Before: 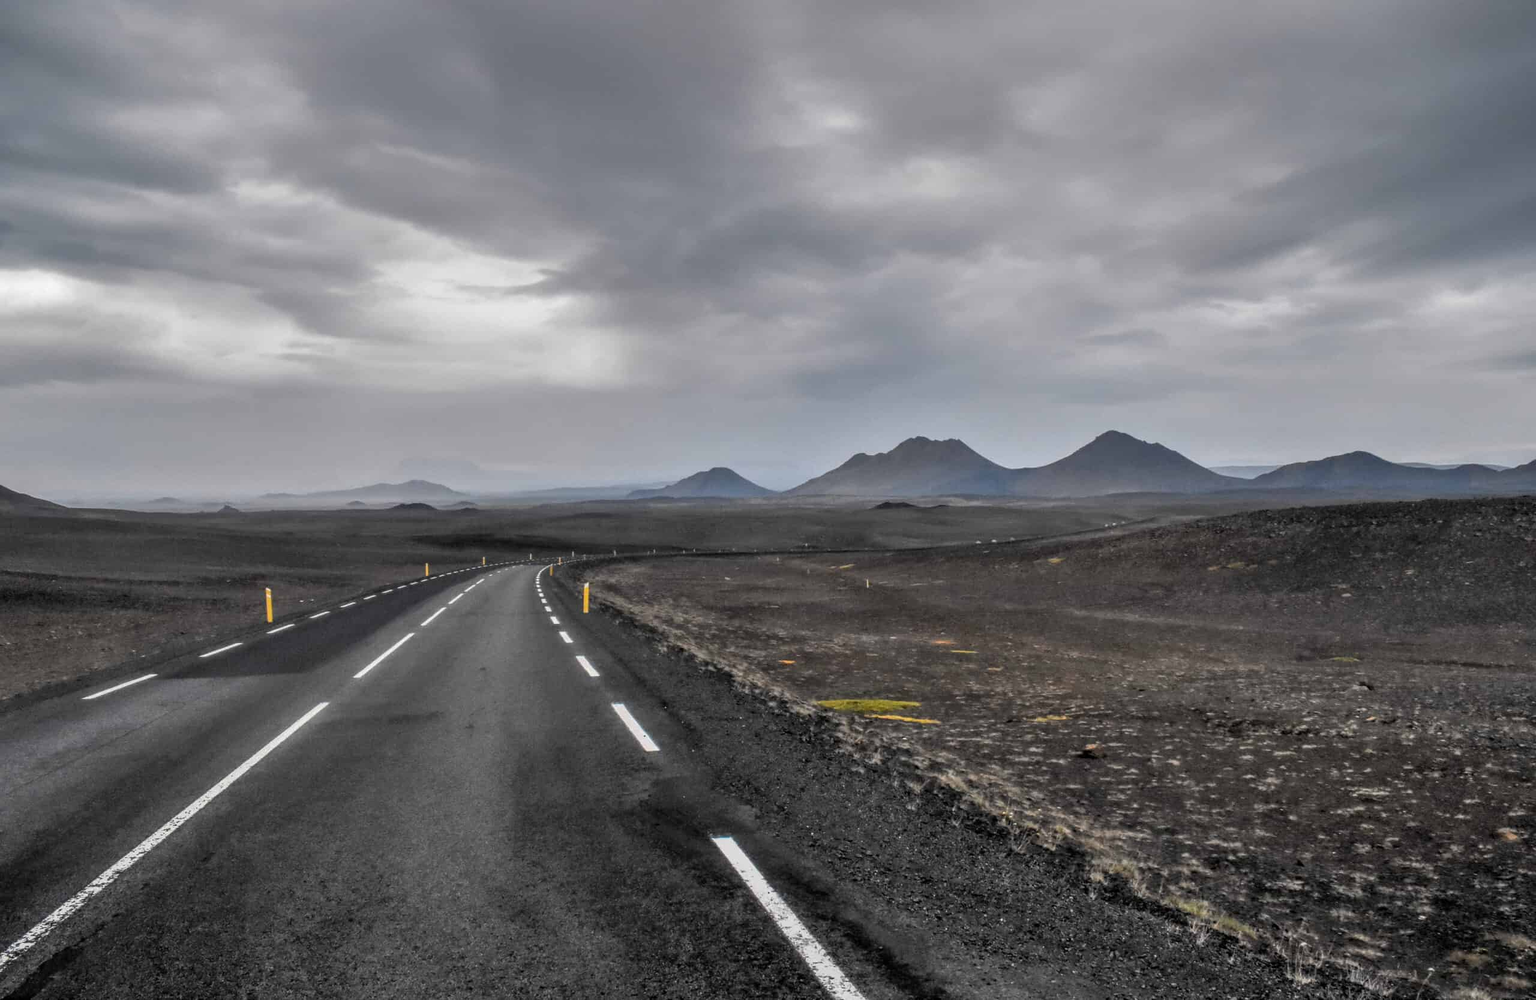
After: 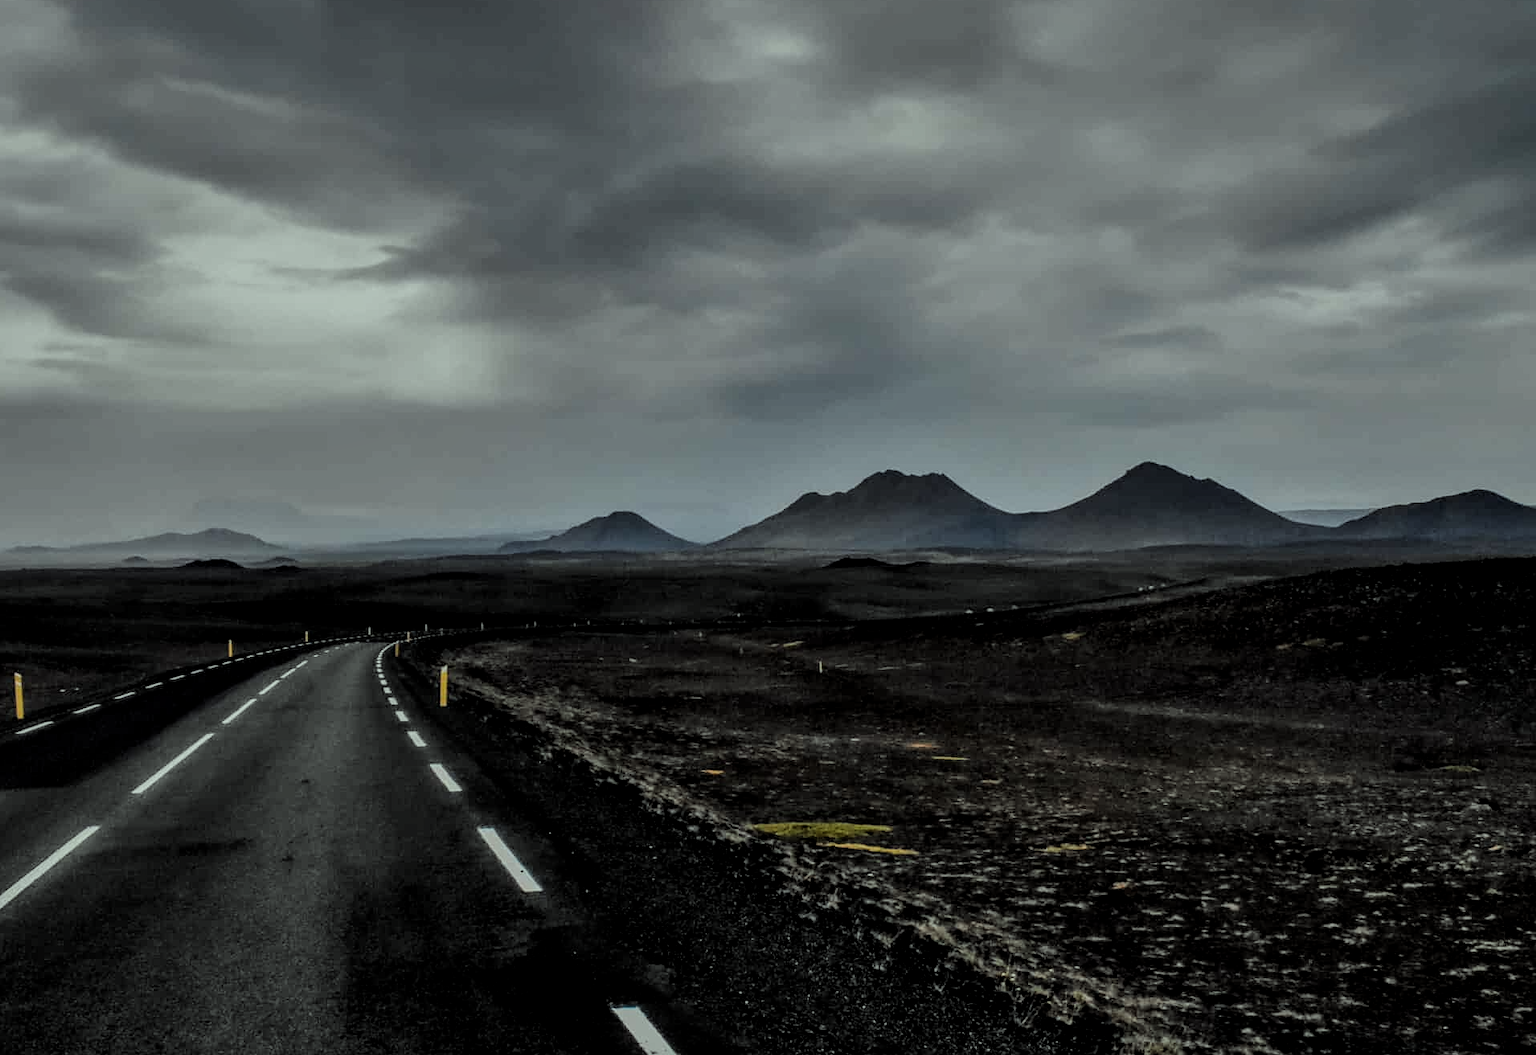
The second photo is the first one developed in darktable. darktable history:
sharpen: amount 0.215
contrast brightness saturation: saturation -0.025
crop: left 16.631%, top 8.593%, right 8.709%, bottom 12.616%
exposure: exposure -0.913 EV, compensate highlight preservation false
filmic rgb: black relative exposure -5.13 EV, white relative exposure 3.97 EV, hardness 2.88, contrast 1.389, highlights saturation mix -29.66%
local contrast: on, module defaults
color correction: highlights a* -8.45, highlights b* 3.21
